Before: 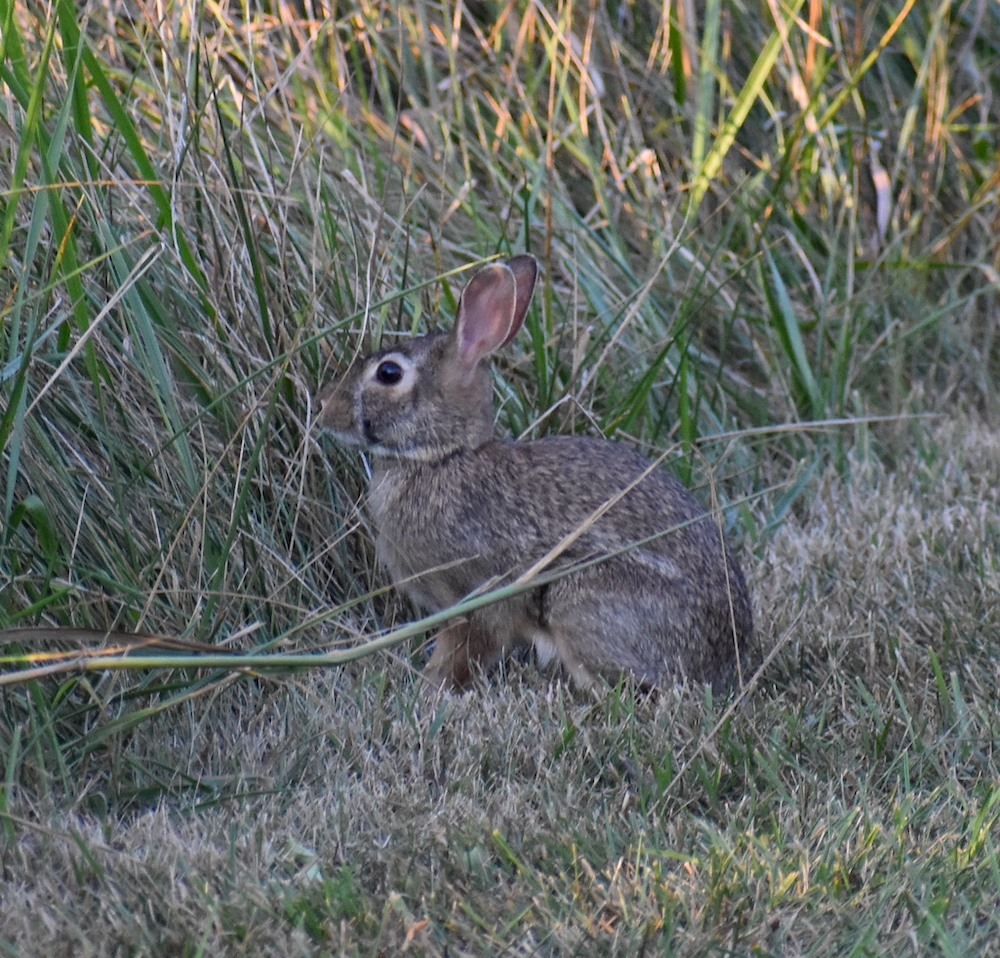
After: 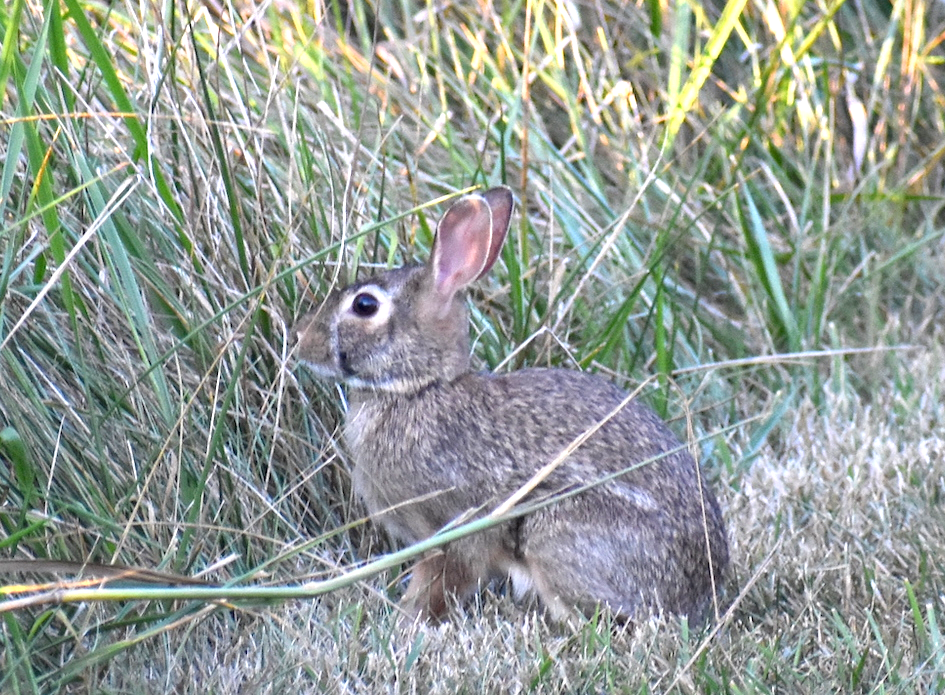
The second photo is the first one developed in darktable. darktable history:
exposure: black level correction 0, exposure 1.348 EV, compensate highlight preservation false
crop: left 2.418%, top 7.144%, right 2.99%, bottom 20.245%
